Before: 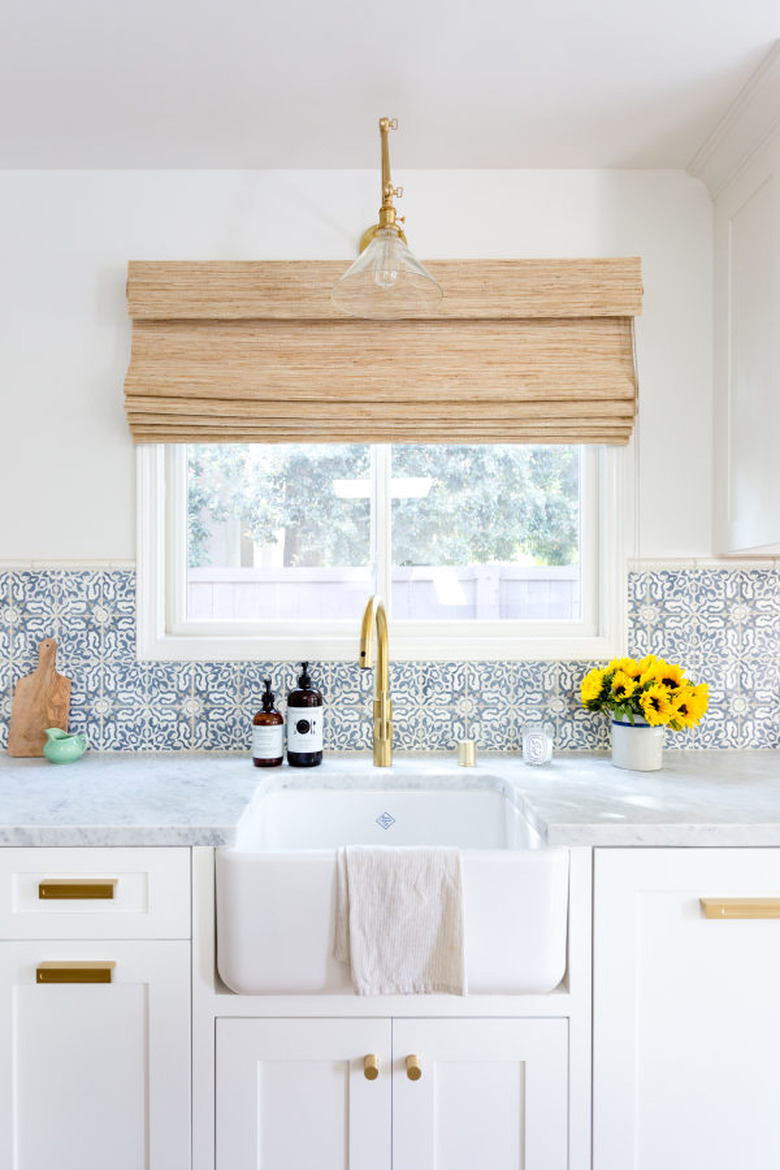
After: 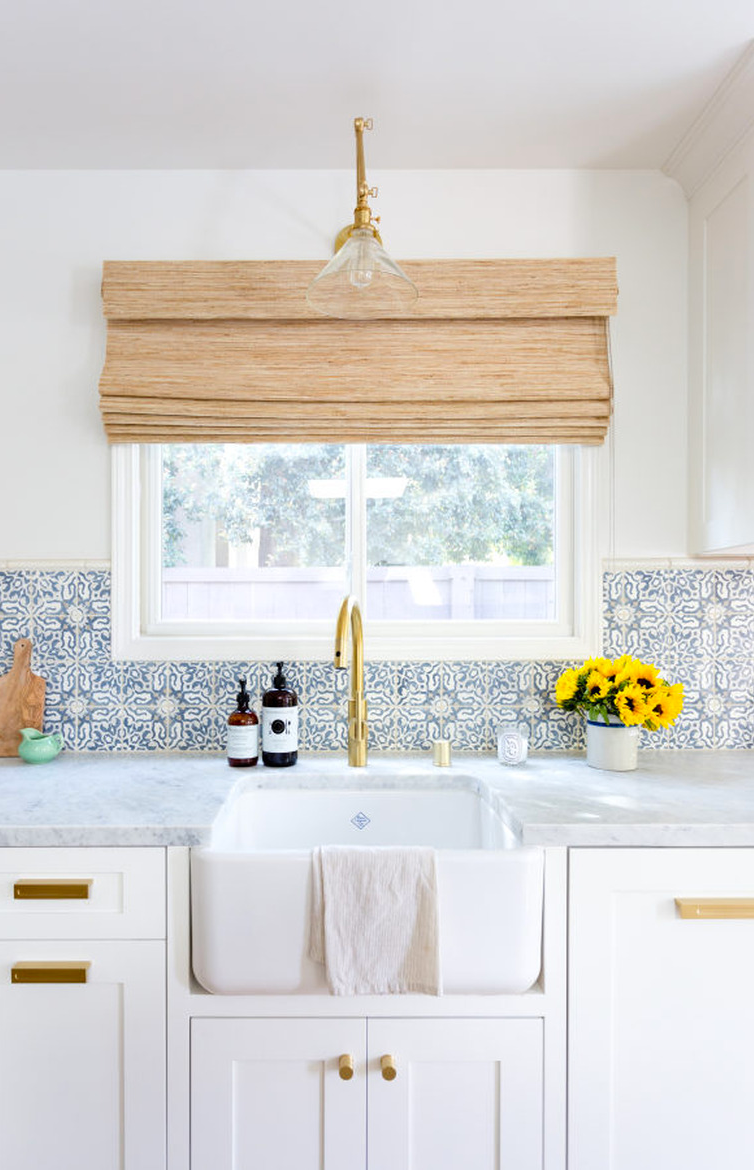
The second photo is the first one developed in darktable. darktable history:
contrast brightness saturation: saturation 0.104
crop and rotate: left 3.272%
